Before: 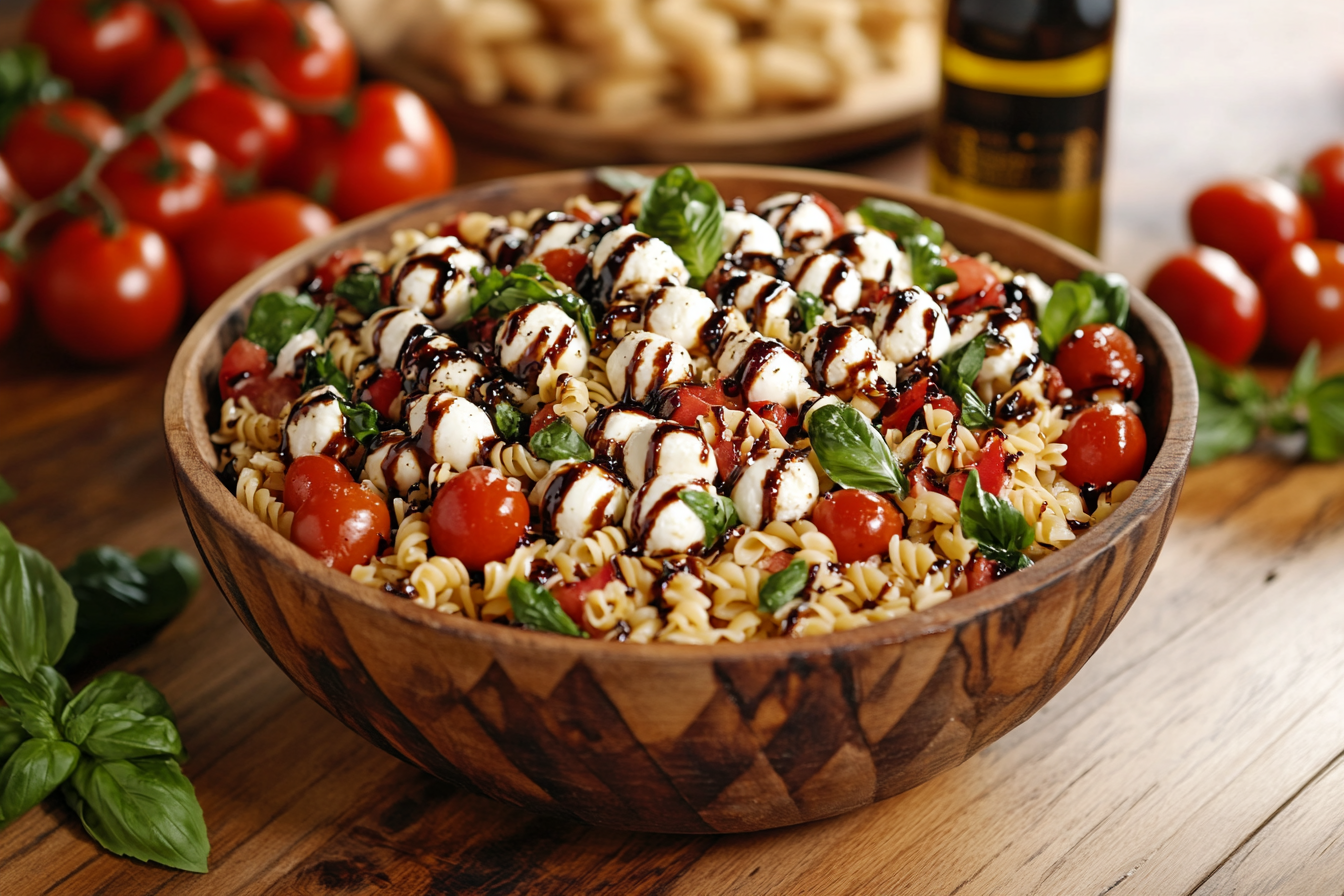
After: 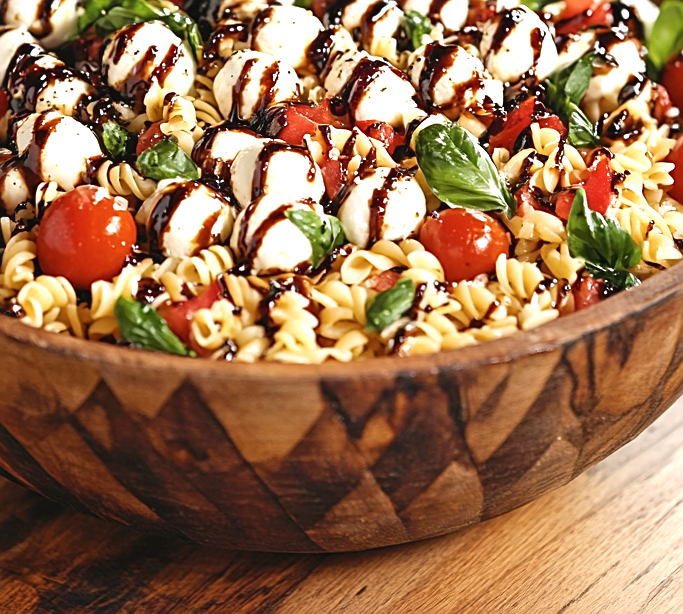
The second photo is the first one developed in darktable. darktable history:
contrast brightness saturation: contrast -0.089, brightness -0.044, saturation -0.106
exposure: black level correction 0, exposure 0.897 EV, compensate exposure bias true, compensate highlight preservation false
sharpen: on, module defaults
crop and rotate: left 29.306%, top 31.363%, right 19.841%
